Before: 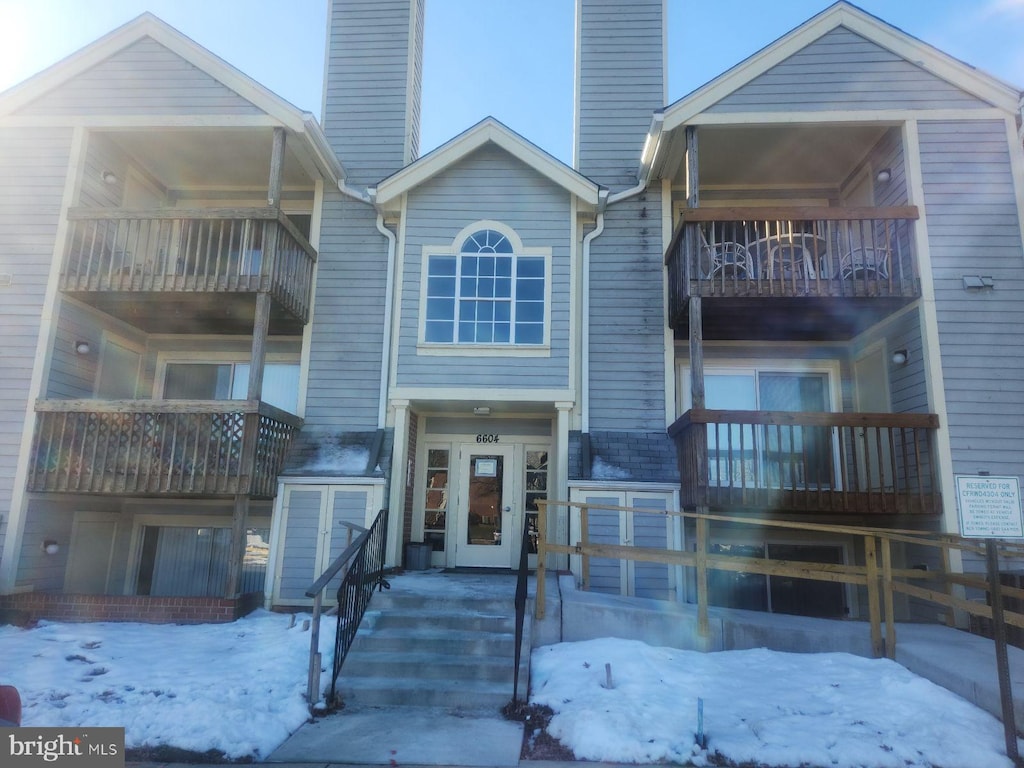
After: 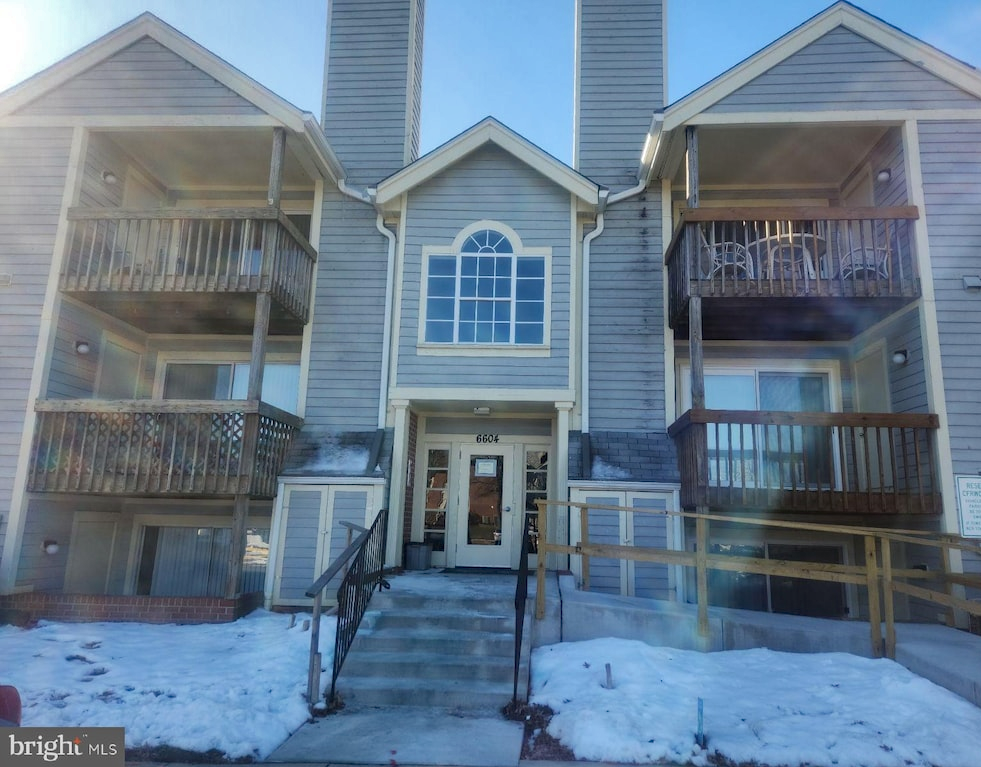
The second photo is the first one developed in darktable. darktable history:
contrast brightness saturation: saturation -0.05
crop: right 4.126%, bottom 0.031%
shadows and highlights: radius 118.69, shadows 42.21, highlights -61.56, soften with gaussian
haze removal: compatibility mode true, adaptive false
